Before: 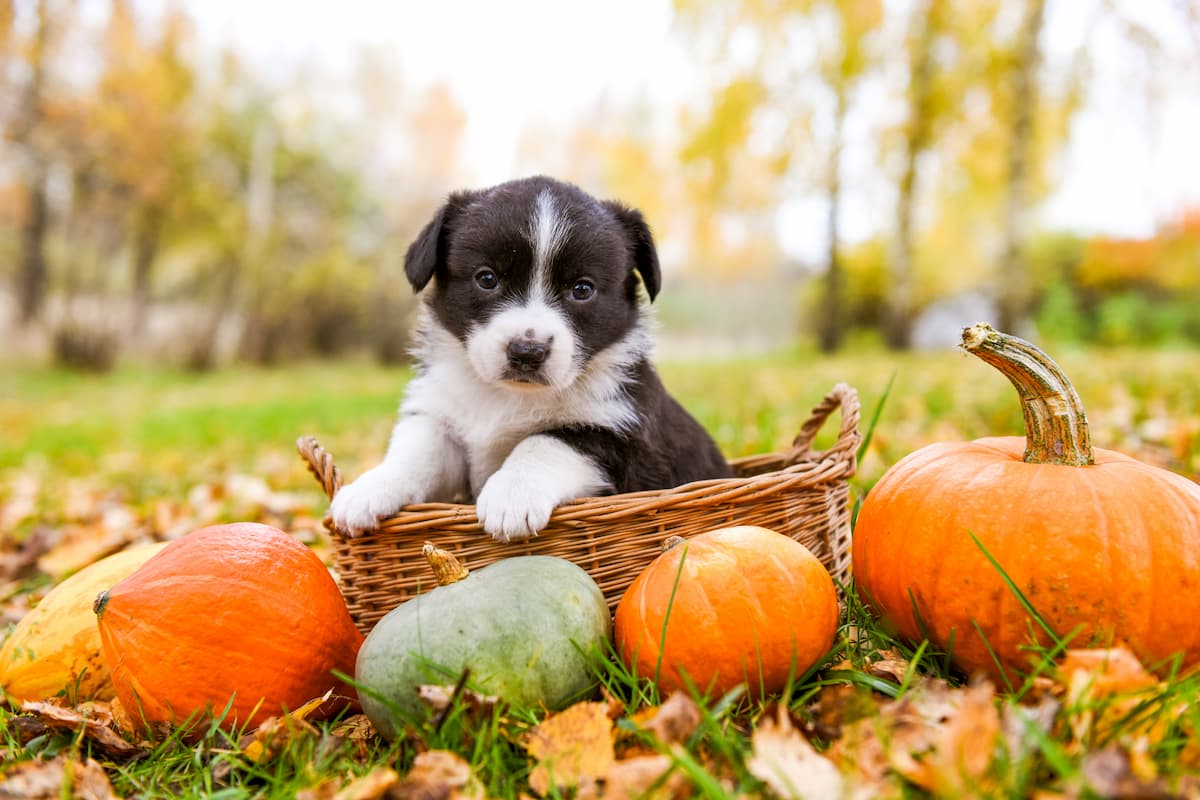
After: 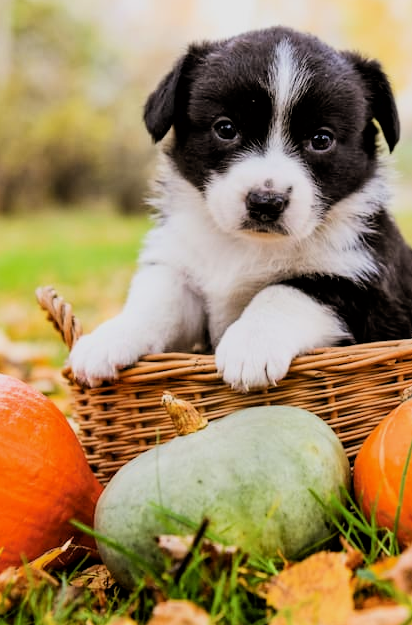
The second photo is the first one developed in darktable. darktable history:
crop and rotate: left 21.831%, top 18.861%, right 43.783%, bottom 2.971%
filmic rgb: black relative exposure -5.15 EV, white relative exposure 3.97 EV, hardness 2.89, contrast 1.298, color science v6 (2022)
